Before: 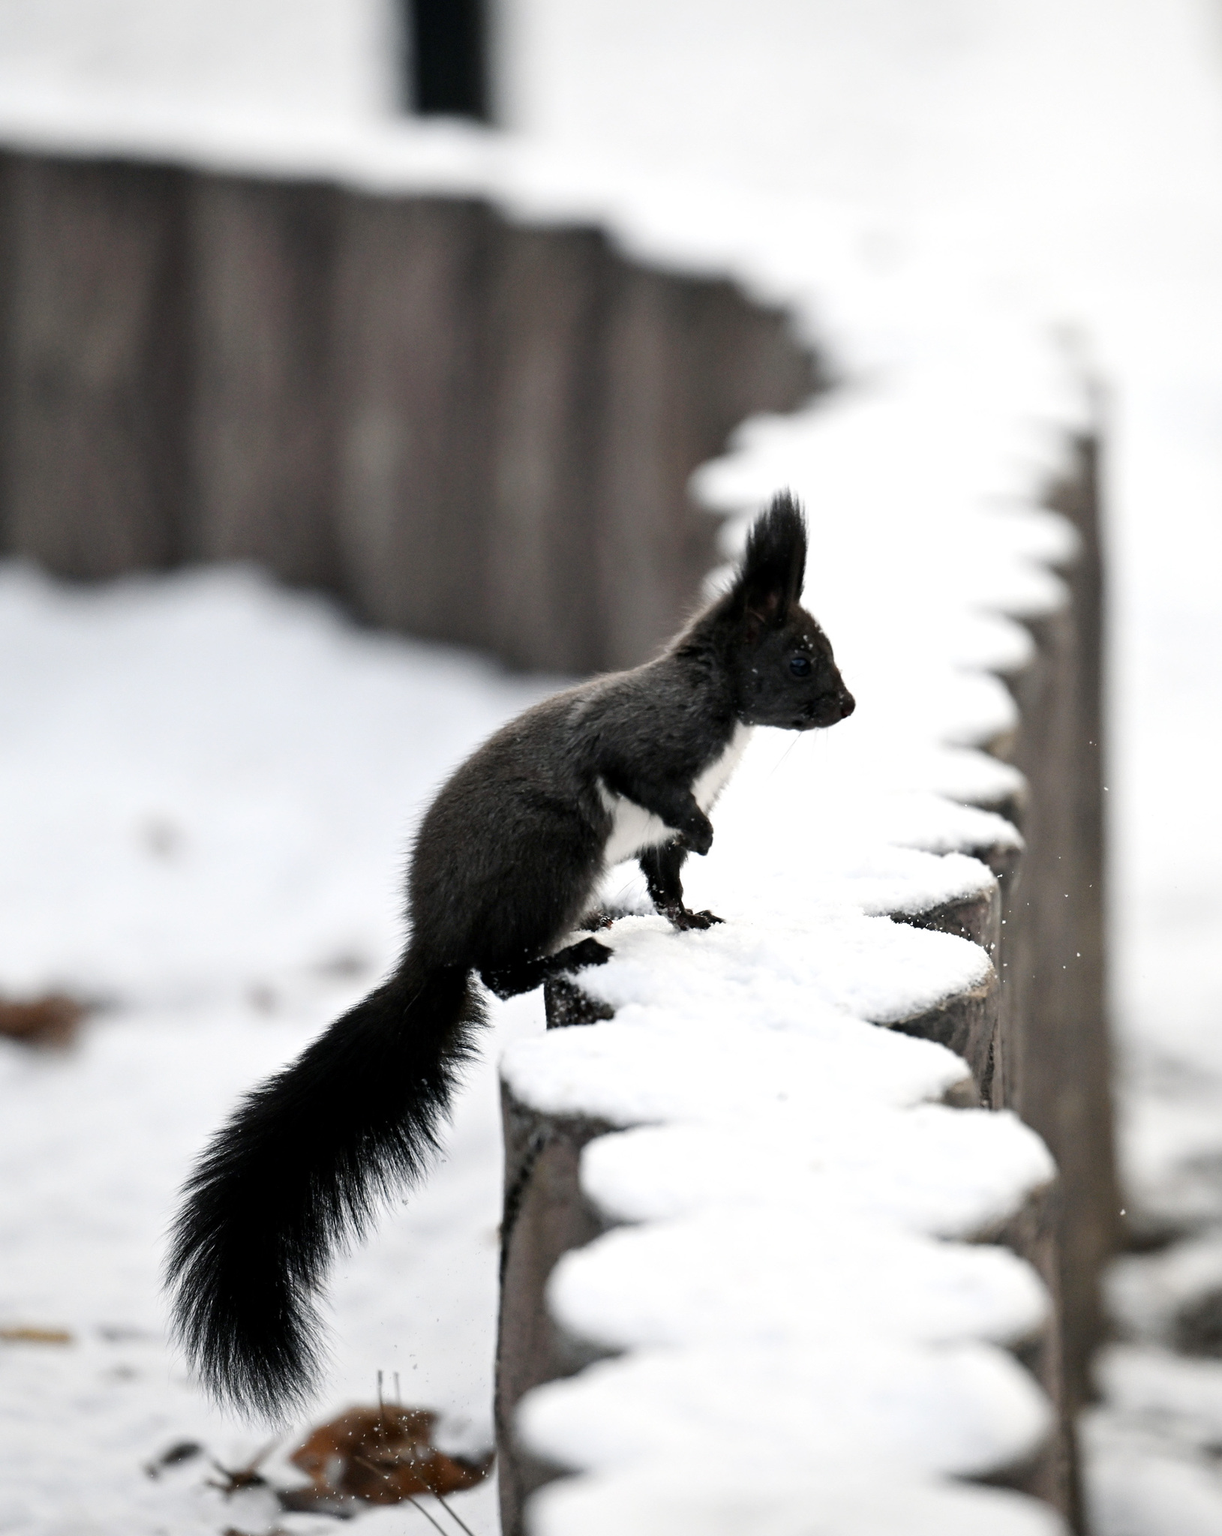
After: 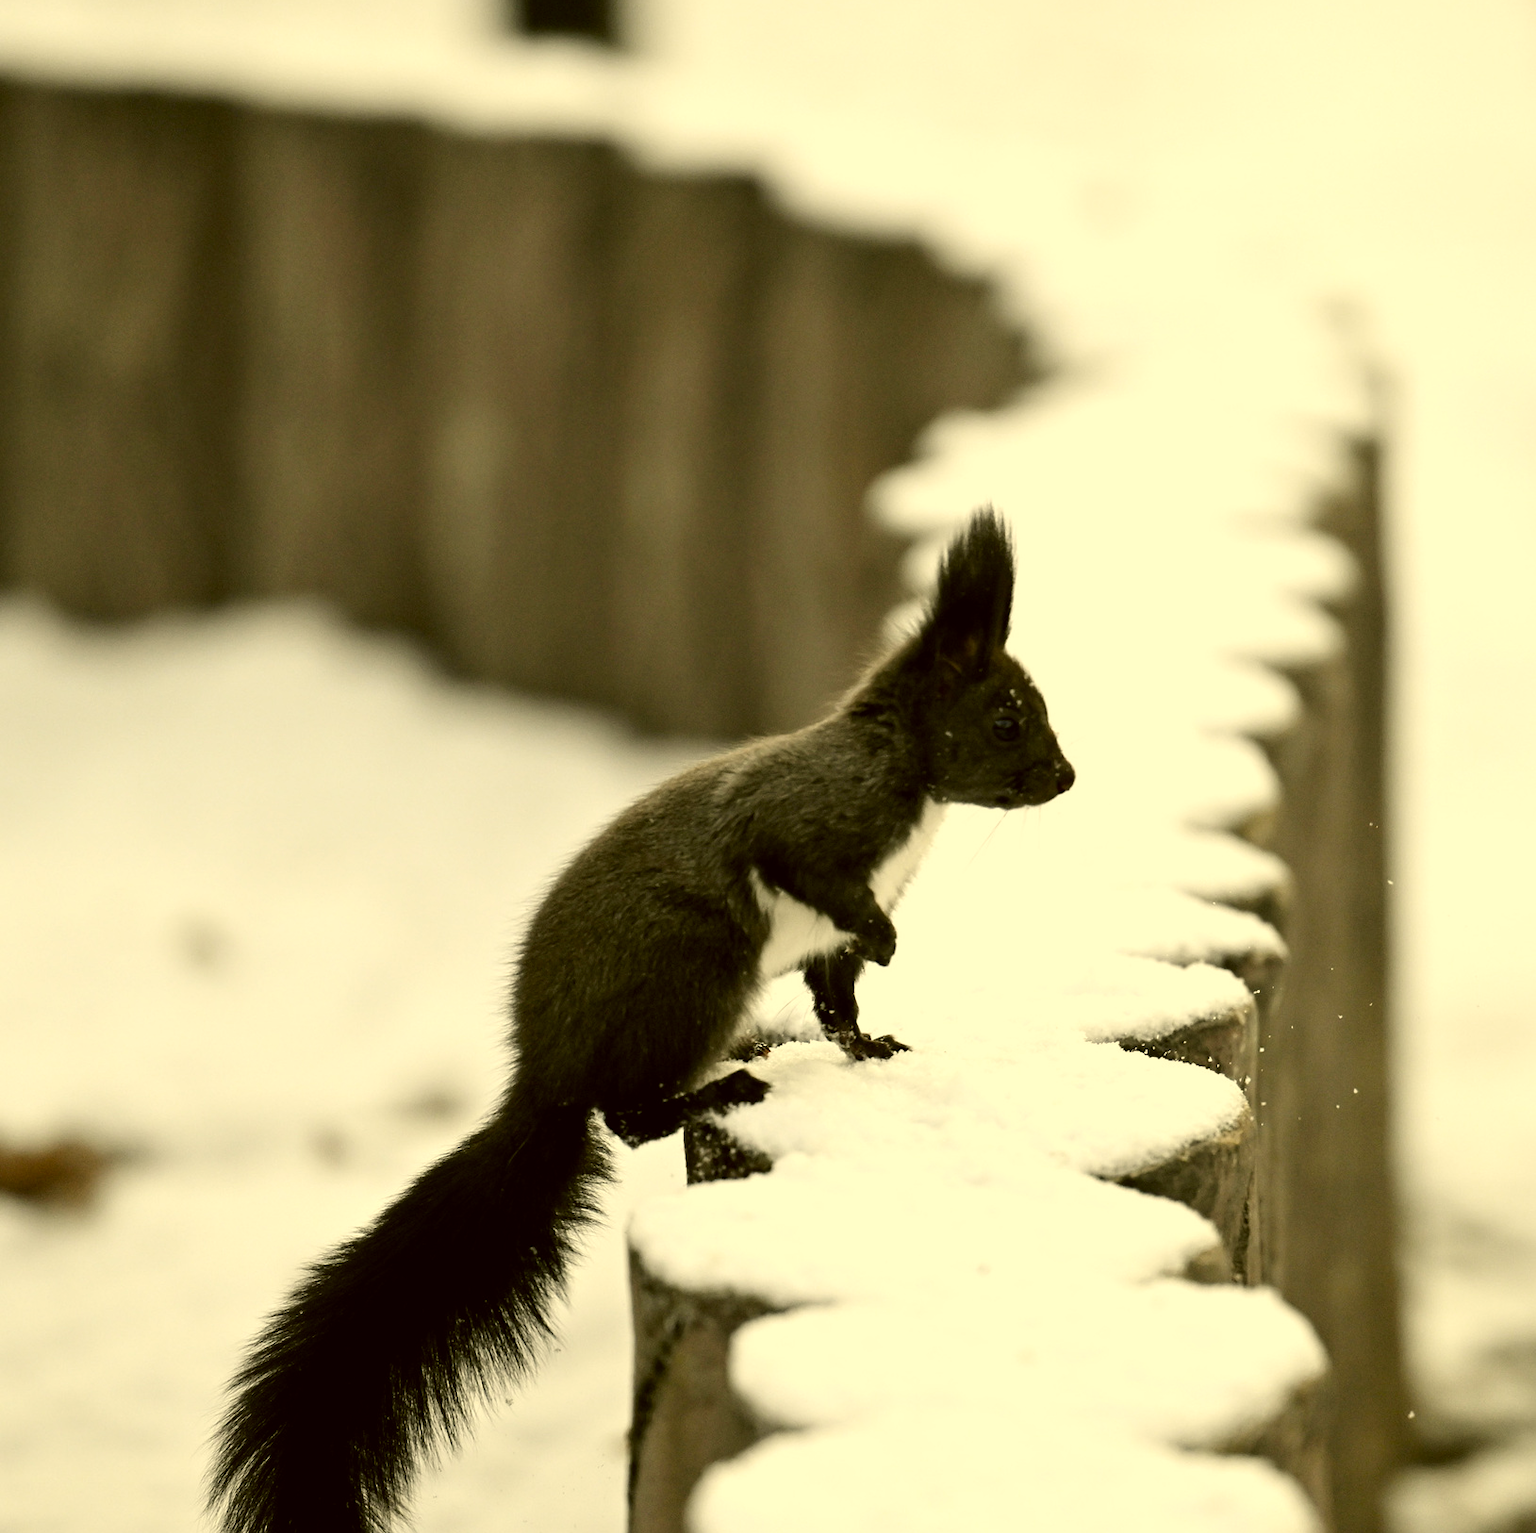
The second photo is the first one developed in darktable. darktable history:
white balance: red 0.986, blue 1.01
crop and rotate: top 5.667%, bottom 14.937%
color correction: highlights a* 0.162, highlights b* 29.53, shadows a* -0.162, shadows b* 21.09
